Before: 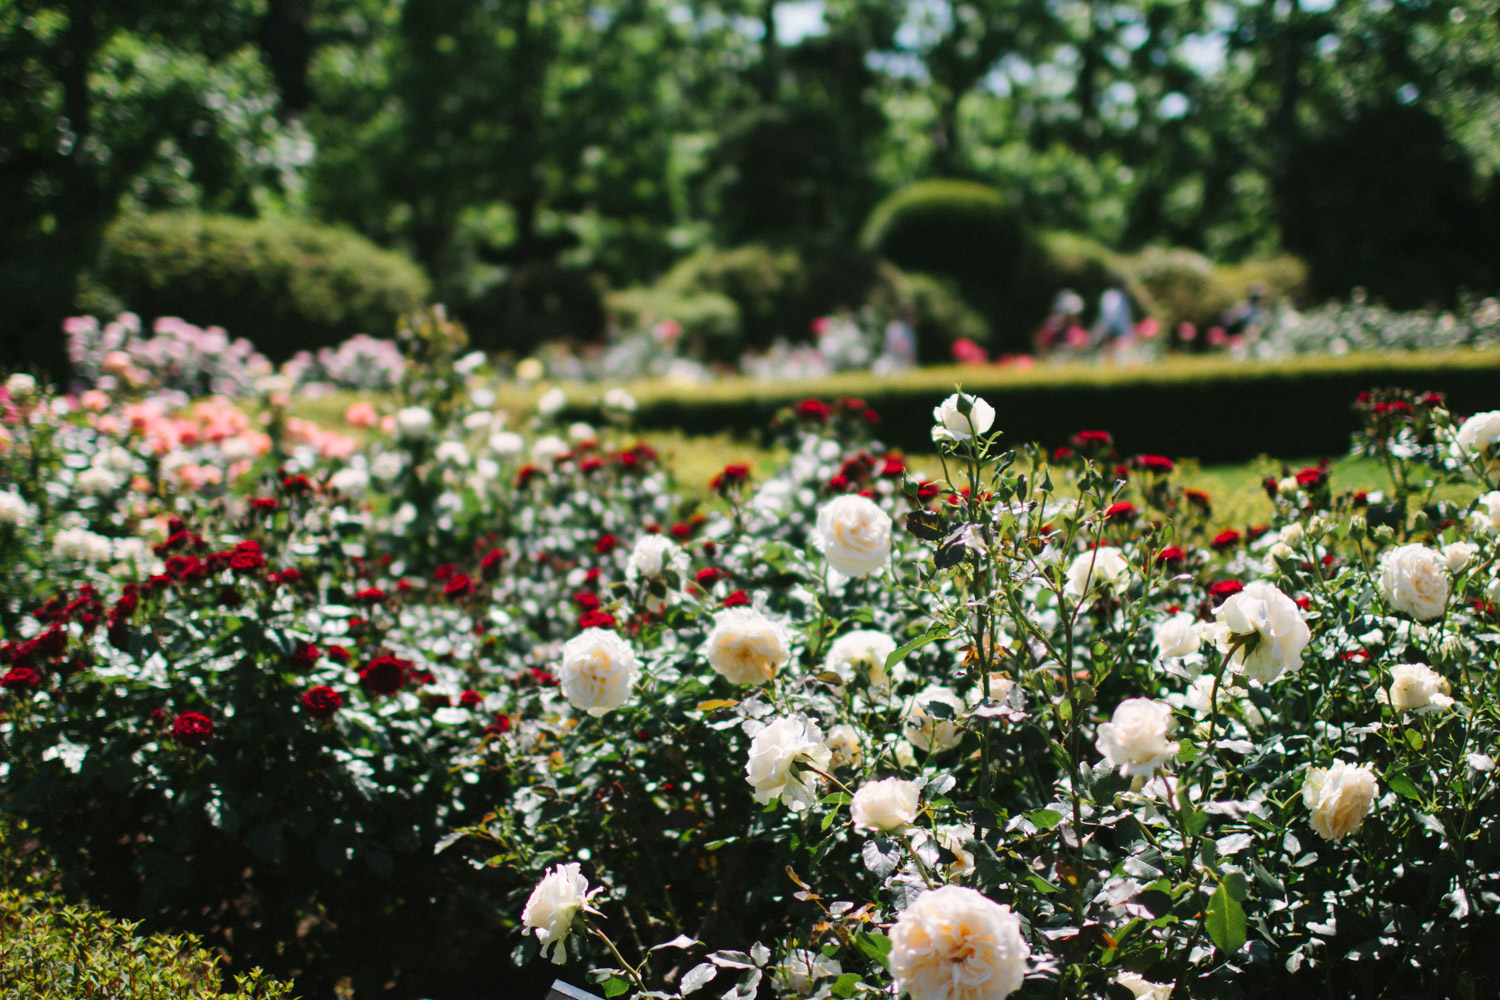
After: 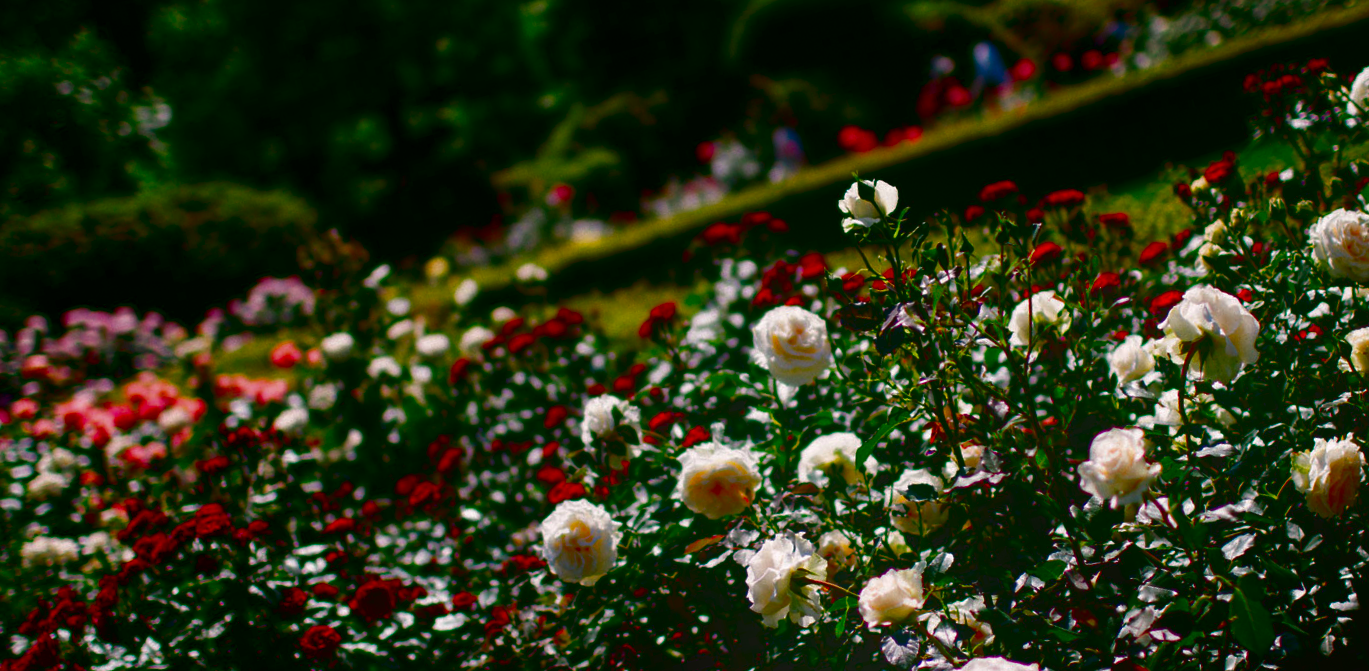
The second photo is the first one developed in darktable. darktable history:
rotate and perspective: rotation -14.8°, crop left 0.1, crop right 0.903, crop top 0.25, crop bottom 0.748
contrast brightness saturation: brightness -1, saturation 1
bloom: on, module defaults
